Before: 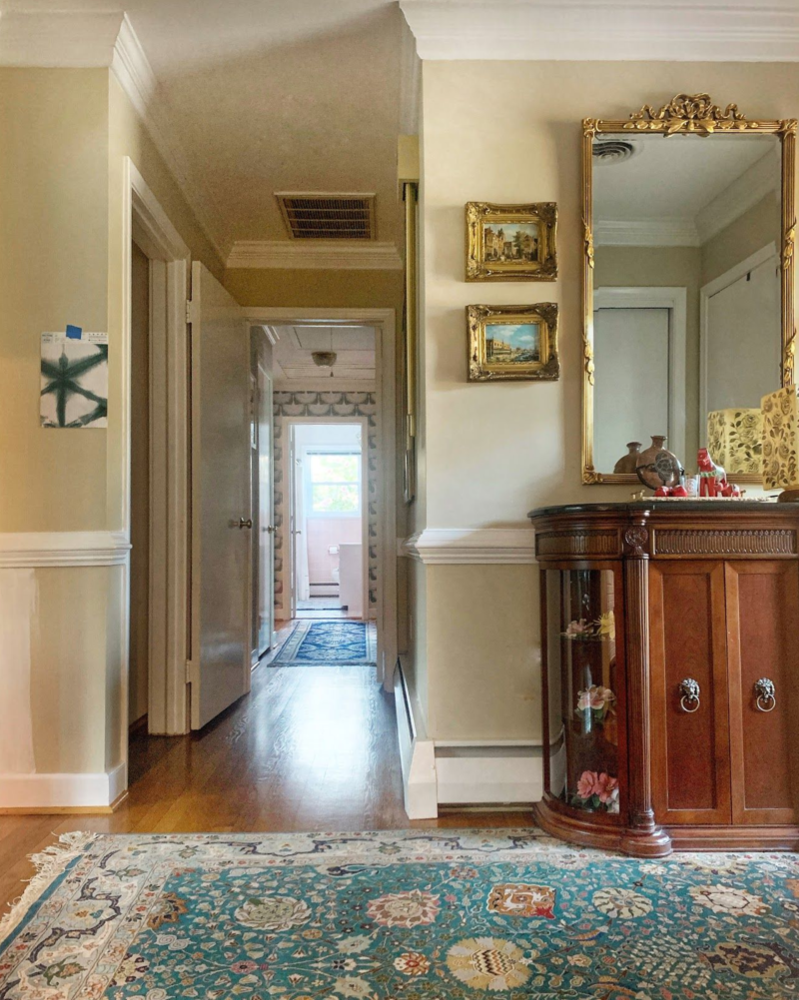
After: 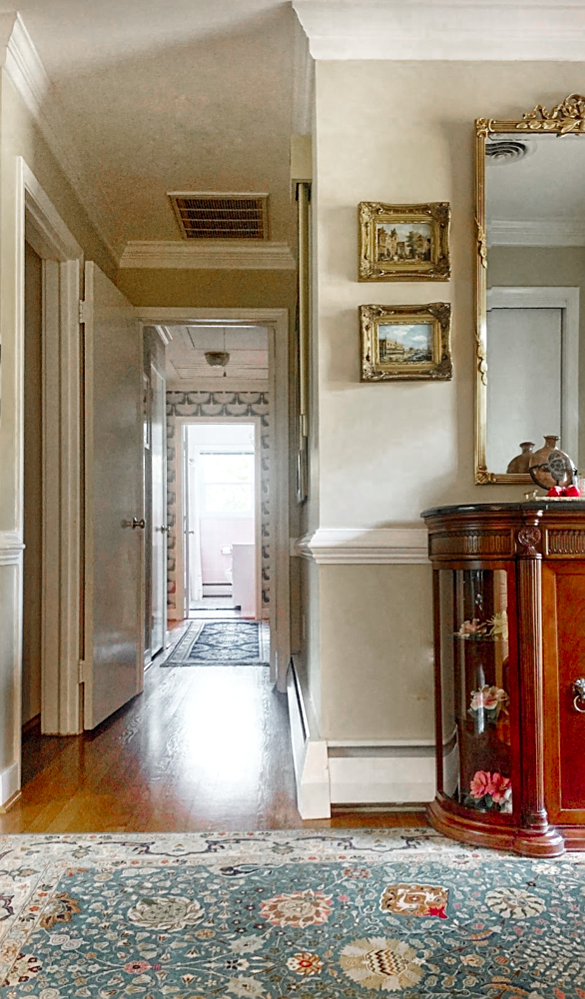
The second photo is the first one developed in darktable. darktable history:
sharpen: on, module defaults
crop: left 13.443%, right 13.31%
tone curve: curves: ch0 [(0, 0) (0.003, 0.023) (0.011, 0.025) (0.025, 0.029) (0.044, 0.047) (0.069, 0.079) (0.1, 0.113) (0.136, 0.152) (0.177, 0.199) (0.224, 0.26) (0.277, 0.333) (0.335, 0.404) (0.399, 0.48) (0.468, 0.559) (0.543, 0.635) (0.623, 0.713) (0.709, 0.797) (0.801, 0.879) (0.898, 0.953) (1, 1)], preserve colors none
local contrast: highlights 100%, shadows 100%, detail 120%, midtone range 0.2
color zones: curves: ch0 [(0, 0.48) (0.209, 0.398) (0.305, 0.332) (0.429, 0.493) (0.571, 0.5) (0.714, 0.5) (0.857, 0.5) (1, 0.48)]; ch1 [(0, 0.736) (0.143, 0.625) (0.225, 0.371) (0.429, 0.256) (0.571, 0.241) (0.714, 0.213) (0.857, 0.48) (1, 0.736)]; ch2 [(0, 0.448) (0.143, 0.498) (0.286, 0.5) (0.429, 0.5) (0.571, 0.5) (0.714, 0.5) (0.857, 0.5) (1, 0.448)]
